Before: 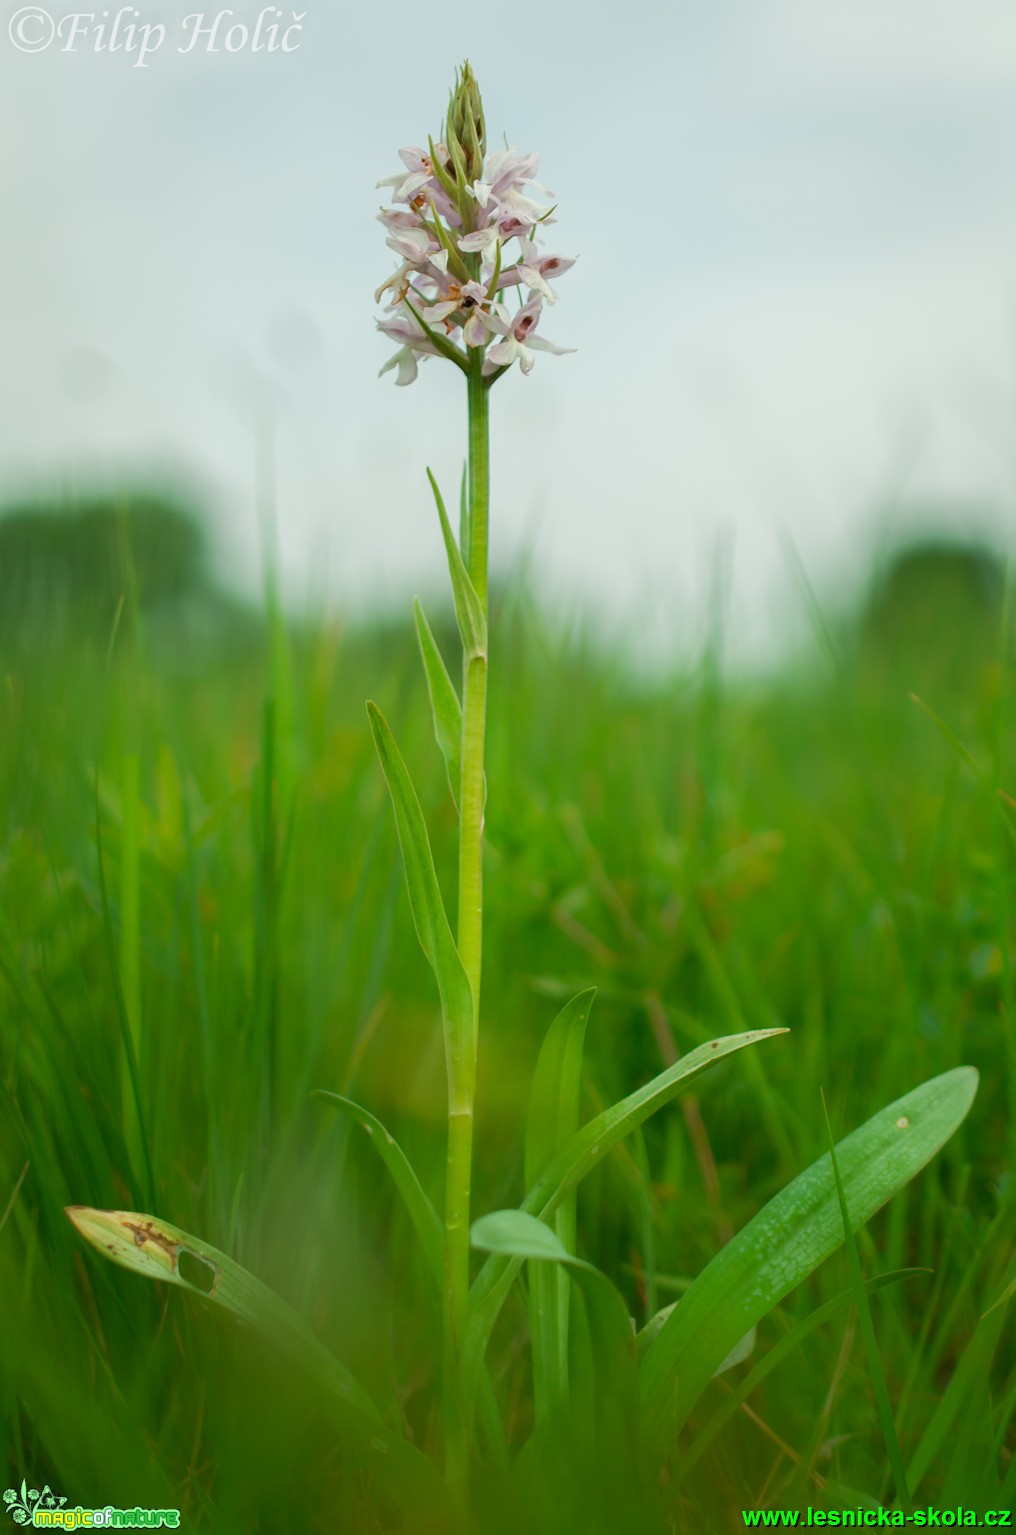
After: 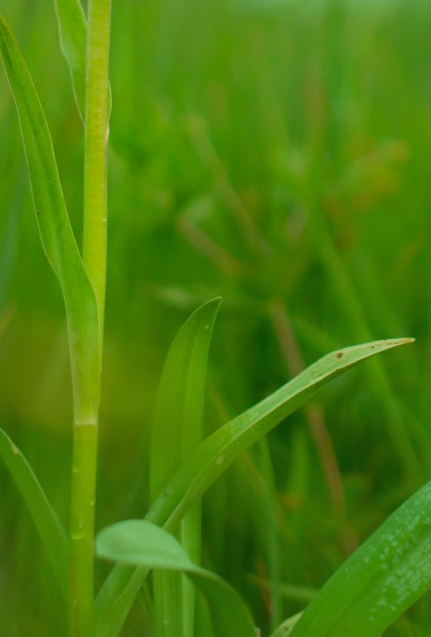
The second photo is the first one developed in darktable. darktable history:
crop: left 37.001%, top 44.992%, right 20.53%, bottom 13.477%
shadows and highlights: shadows 39.82, highlights -60.11
velvia: on, module defaults
